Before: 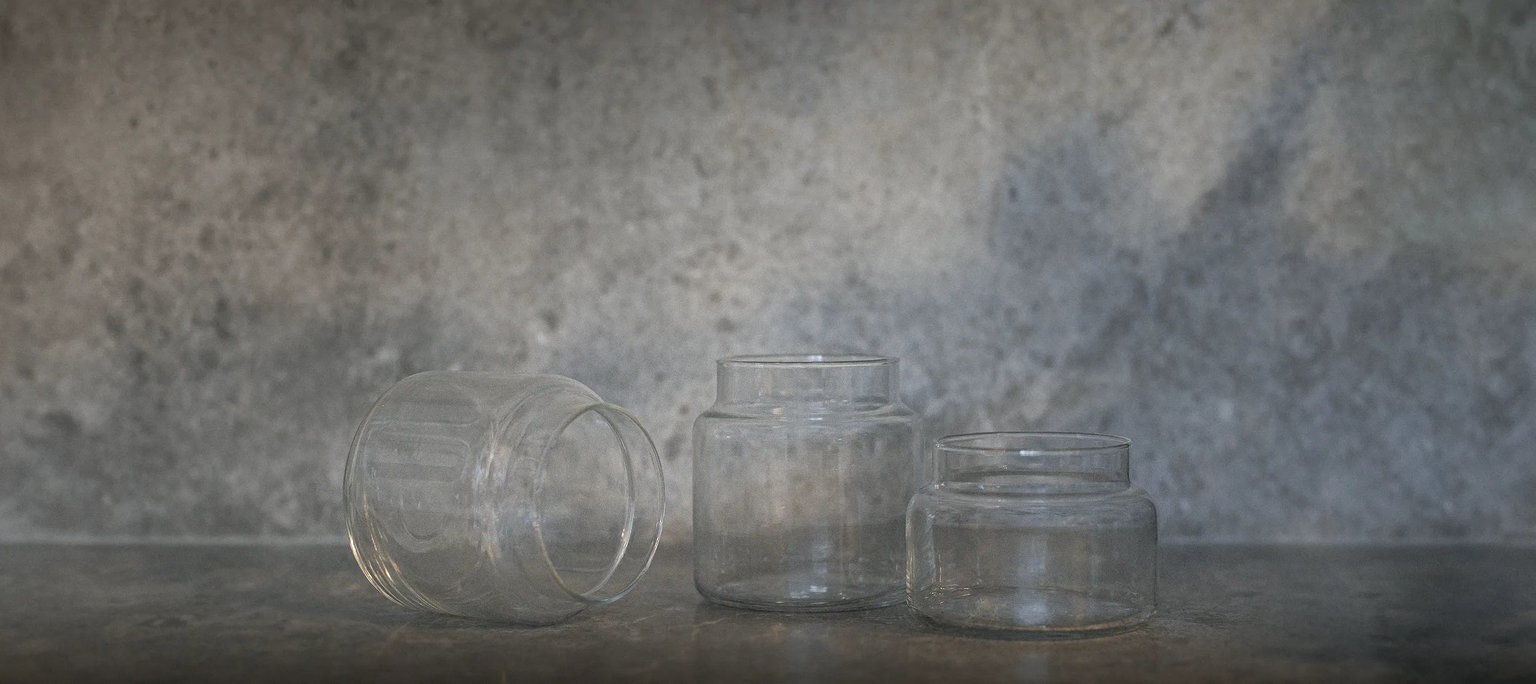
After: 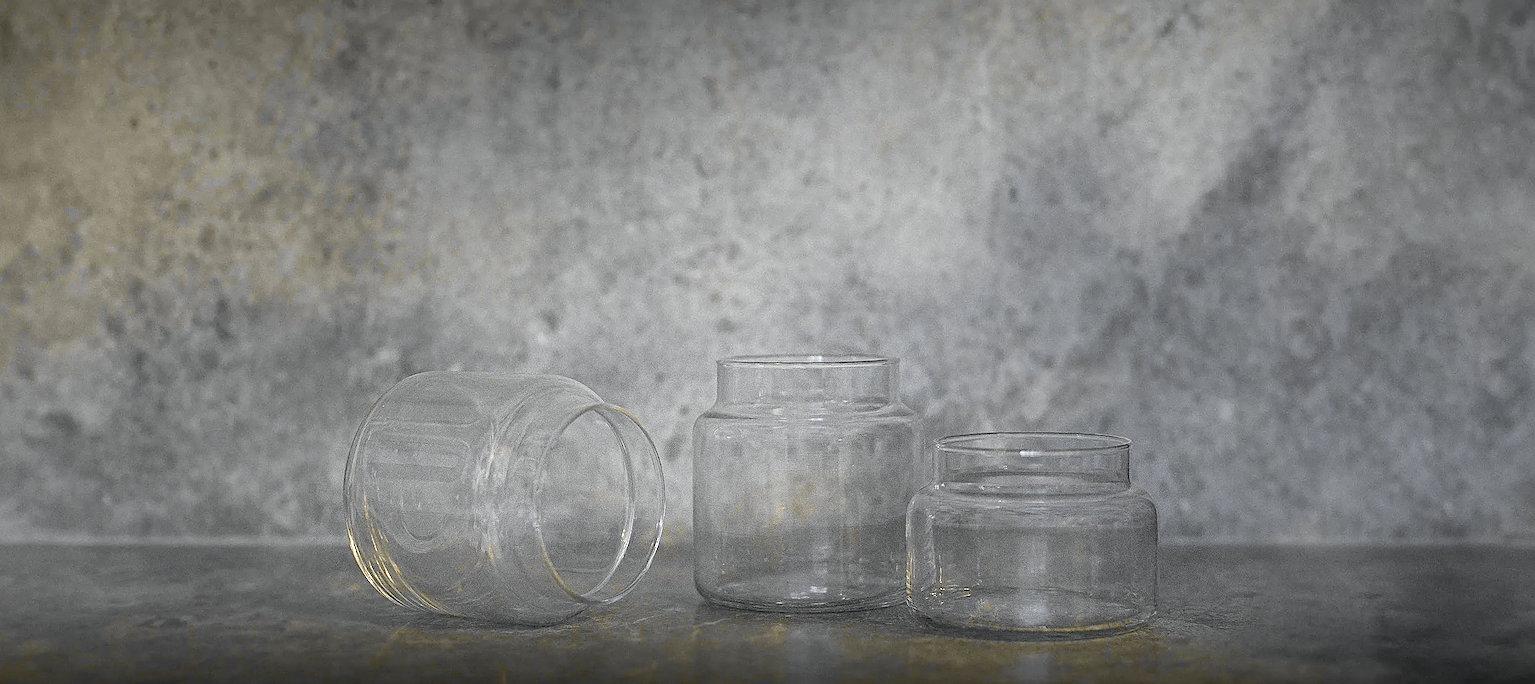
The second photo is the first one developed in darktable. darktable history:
sharpen: radius 1.4, amount 1.25, threshold 0.7
exposure: exposure 0.207 EV, compensate highlight preservation false
tone curve: curves: ch0 [(0, 0) (0.071, 0.058) (0.266, 0.268) (0.498, 0.542) (0.766, 0.807) (1, 0.983)]; ch1 [(0, 0) (0.346, 0.307) (0.408, 0.387) (0.463, 0.465) (0.482, 0.493) (0.502, 0.499) (0.517, 0.502) (0.55, 0.548) (0.597, 0.61) (0.651, 0.698) (1, 1)]; ch2 [(0, 0) (0.346, 0.34) (0.434, 0.46) (0.485, 0.494) (0.5, 0.498) (0.517, 0.506) (0.526, 0.539) (0.583, 0.603) (0.625, 0.659) (1, 1)], color space Lab, independent channels, preserve colors none
